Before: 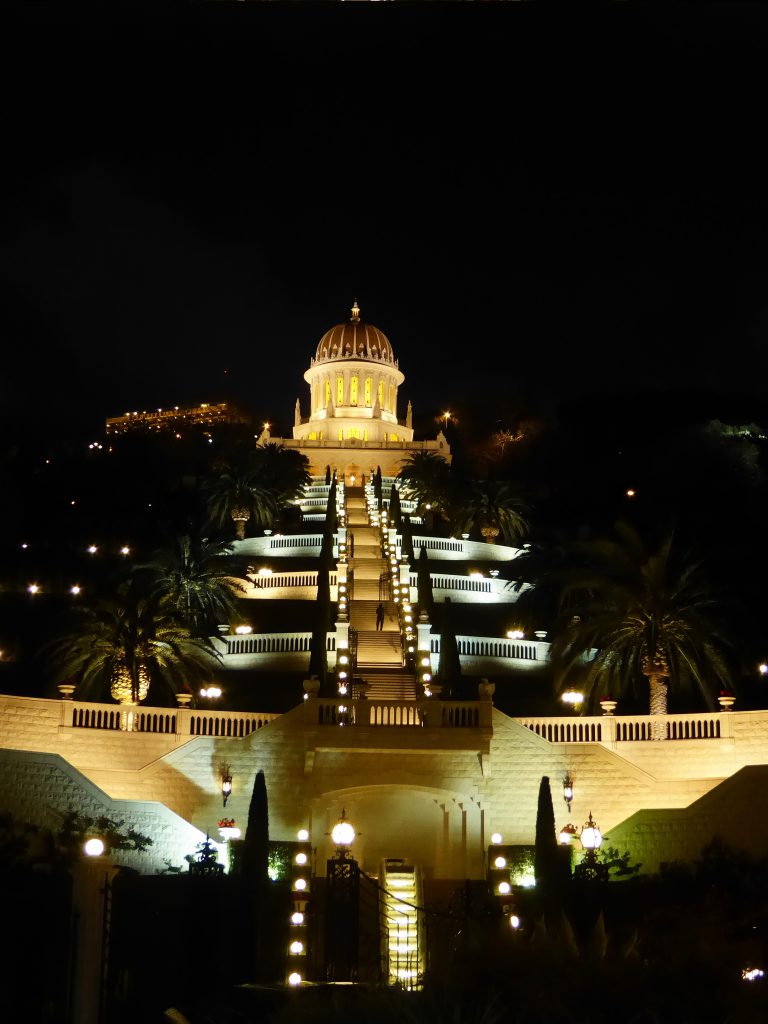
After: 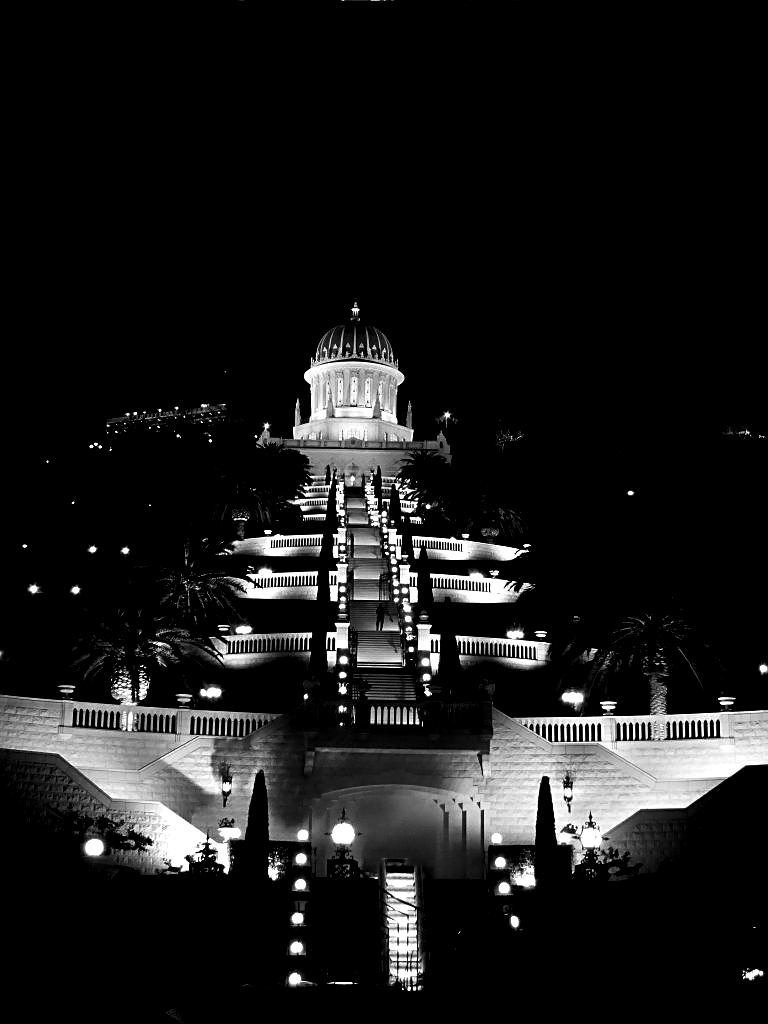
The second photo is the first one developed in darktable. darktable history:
levels: levels [0.129, 0.519, 0.867]
color calibration: output gray [0.21, 0.42, 0.37, 0], gray › normalize channels true, illuminant same as pipeline (D50), adaptation XYZ, x 0.346, y 0.359, gamut compression 0
tone equalizer: on, module defaults
sharpen: on, module defaults
